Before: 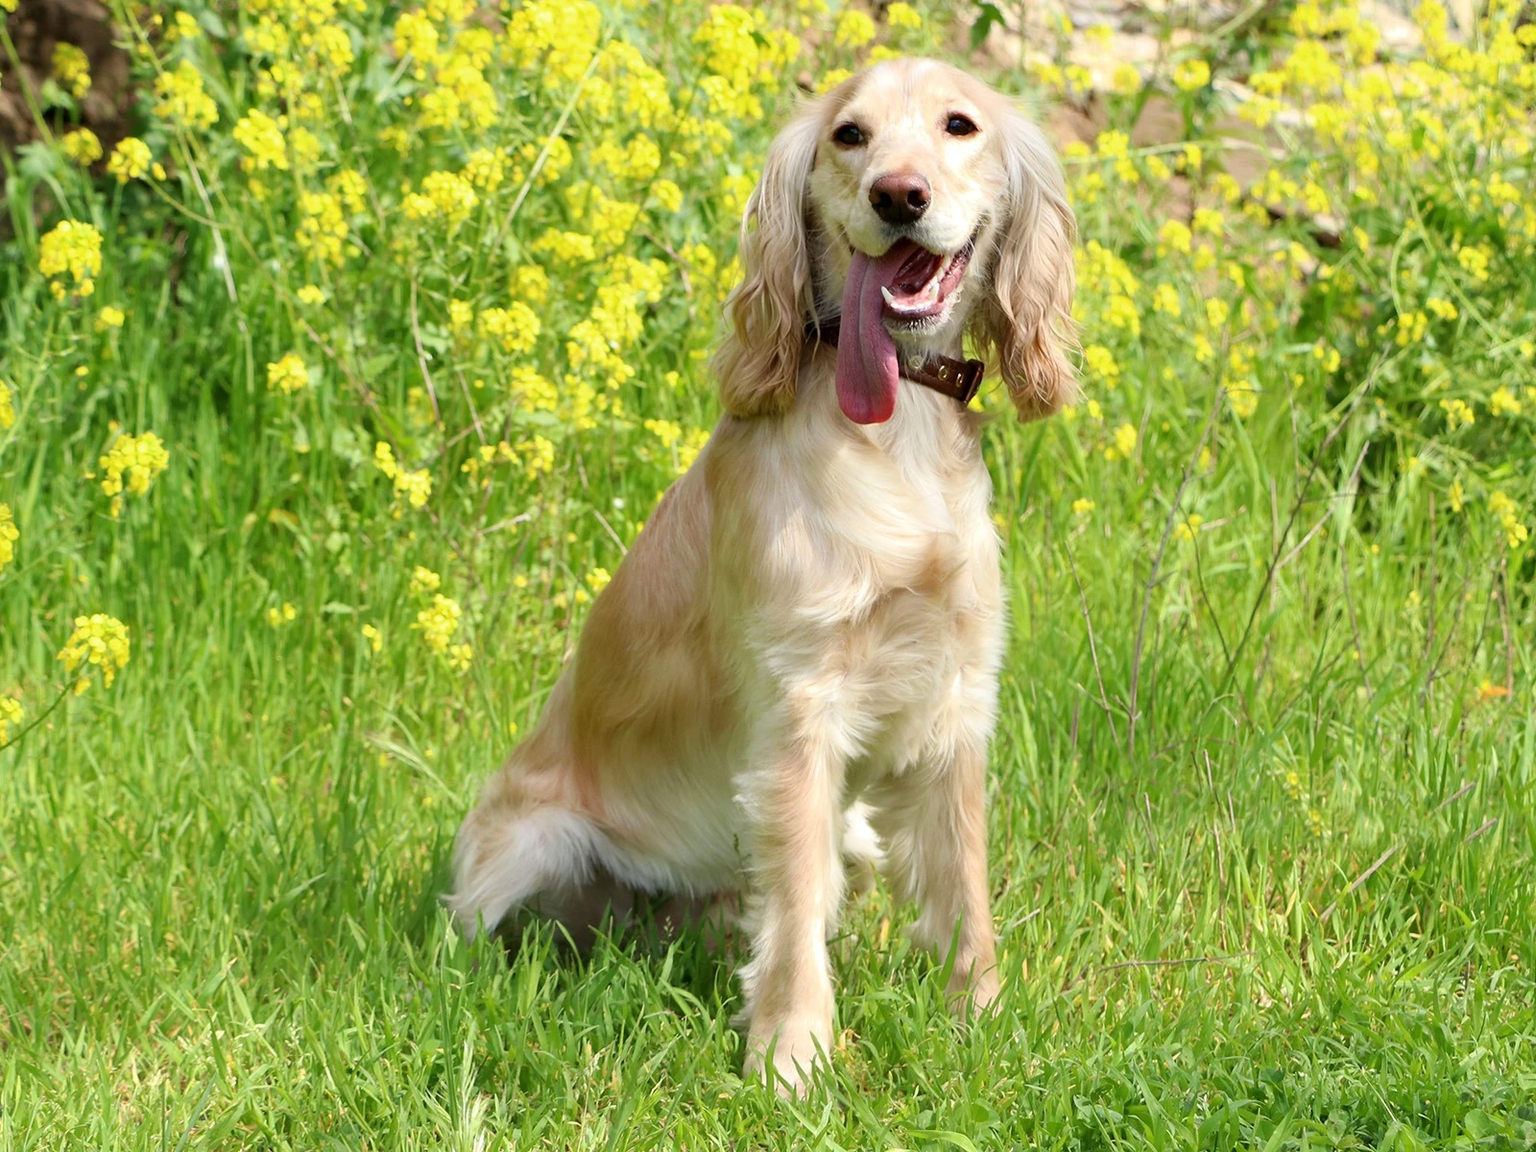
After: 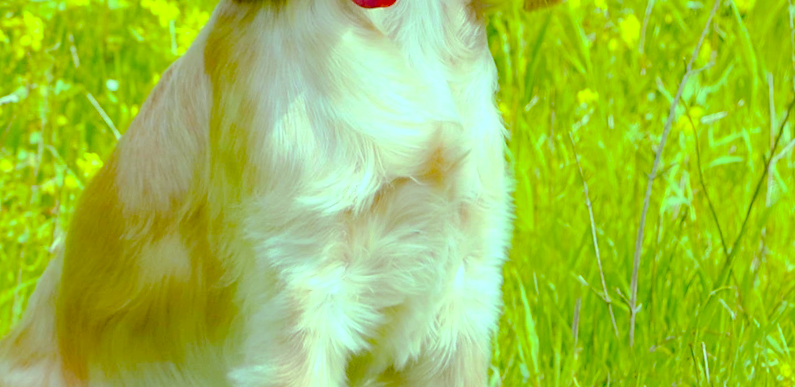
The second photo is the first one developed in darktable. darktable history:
rotate and perspective: rotation 0.679°, lens shift (horizontal) 0.136, crop left 0.009, crop right 0.991, crop top 0.078, crop bottom 0.95
tone curve: curves: ch0 [(0, 0) (0.003, 0.021) (0.011, 0.021) (0.025, 0.021) (0.044, 0.033) (0.069, 0.053) (0.1, 0.08) (0.136, 0.114) (0.177, 0.171) (0.224, 0.246) (0.277, 0.332) (0.335, 0.424) (0.399, 0.496) (0.468, 0.561) (0.543, 0.627) (0.623, 0.685) (0.709, 0.741) (0.801, 0.813) (0.898, 0.902) (1, 1)], preserve colors none
color balance rgb: linear chroma grading › global chroma 15%, perceptual saturation grading › global saturation 30%
crop: left 36.607%, top 34.735%, right 13.146%, bottom 30.611%
color balance: mode lift, gamma, gain (sRGB), lift [0.997, 0.979, 1.021, 1.011], gamma [1, 1.084, 0.916, 0.998], gain [1, 0.87, 1.13, 1.101], contrast 4.55%, contrast fulcrum 38.24%, output saturation 104.09%
white balance: emerald 1
